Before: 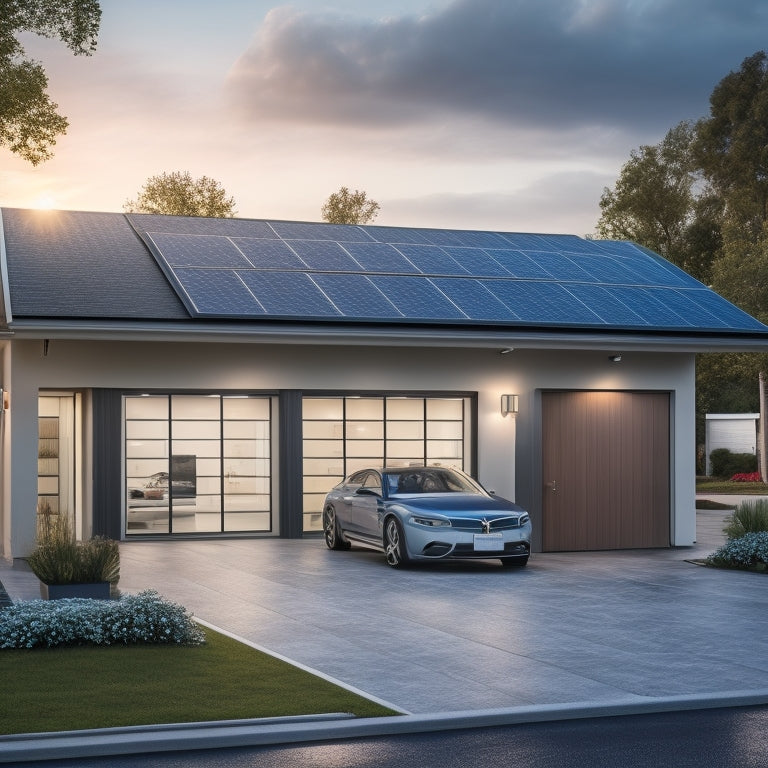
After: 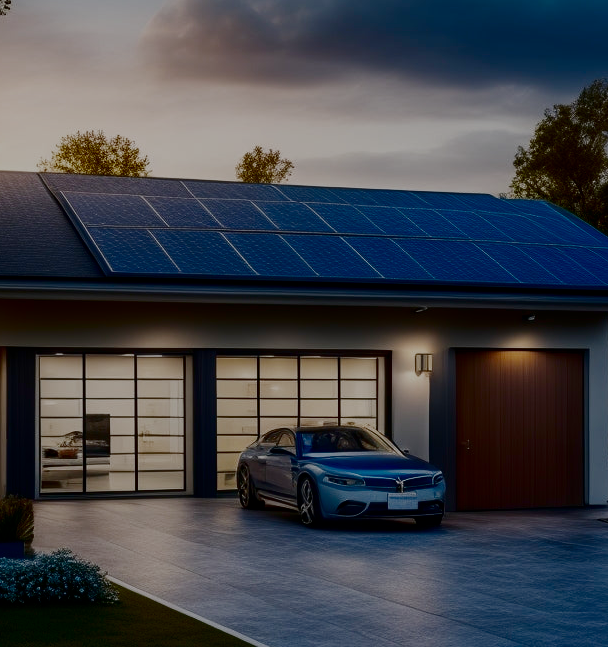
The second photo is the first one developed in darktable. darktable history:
exposure: black level correction 0.001, exposure -0.125 EV, compensate exposure bias true, compensate highlight preservation false
sigmoid: skew -0.2, preserve hue 0%, red attenuation 0.1, red rotation 0.035, green attenuation 0.1, green rotation -0.017, blue attenuation 0.15, blue rotation -0.052, base primaries Rec2020
color balance rgb: linear chroma grading › global chroma 15%, perceptual saturation grading › global saturation 30%
contrast brightness saturation: brightness -0.52
crop: left 11.225%, top 5.381%, right 9.565%, bottom 10.314%
